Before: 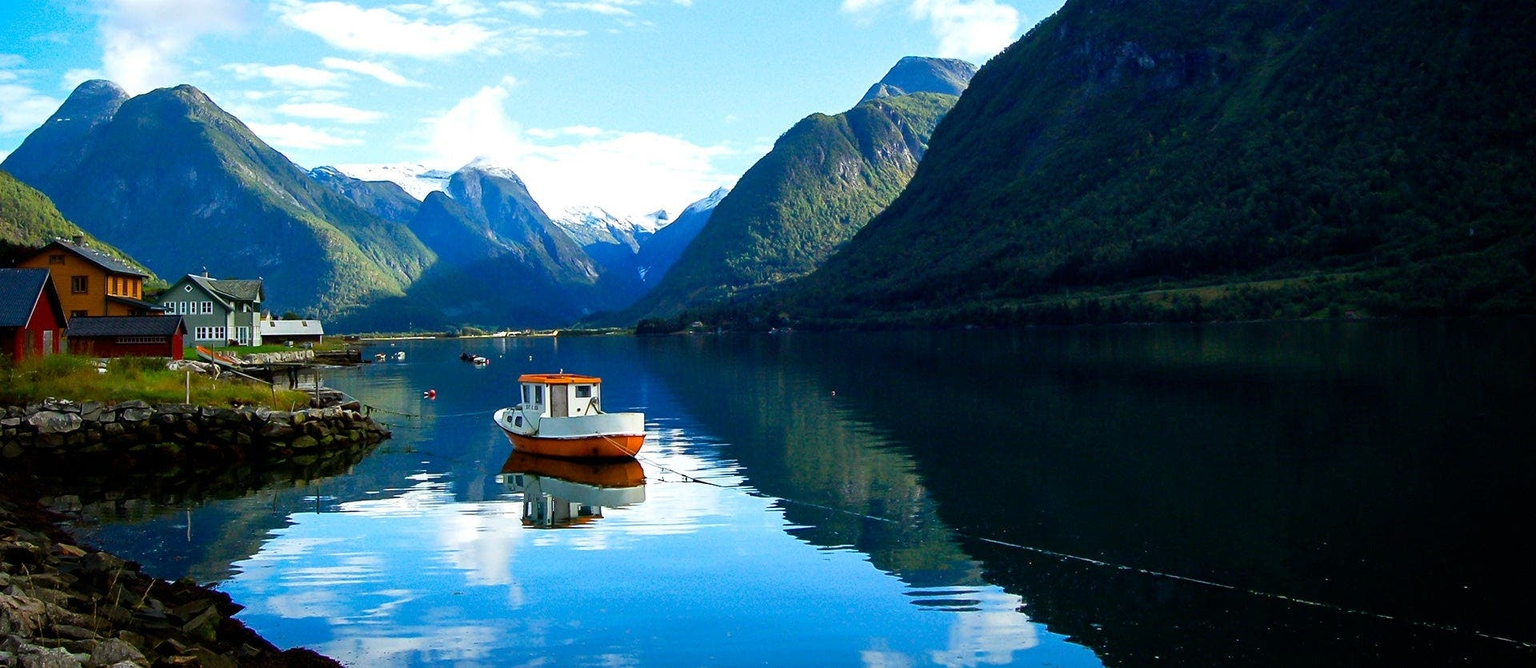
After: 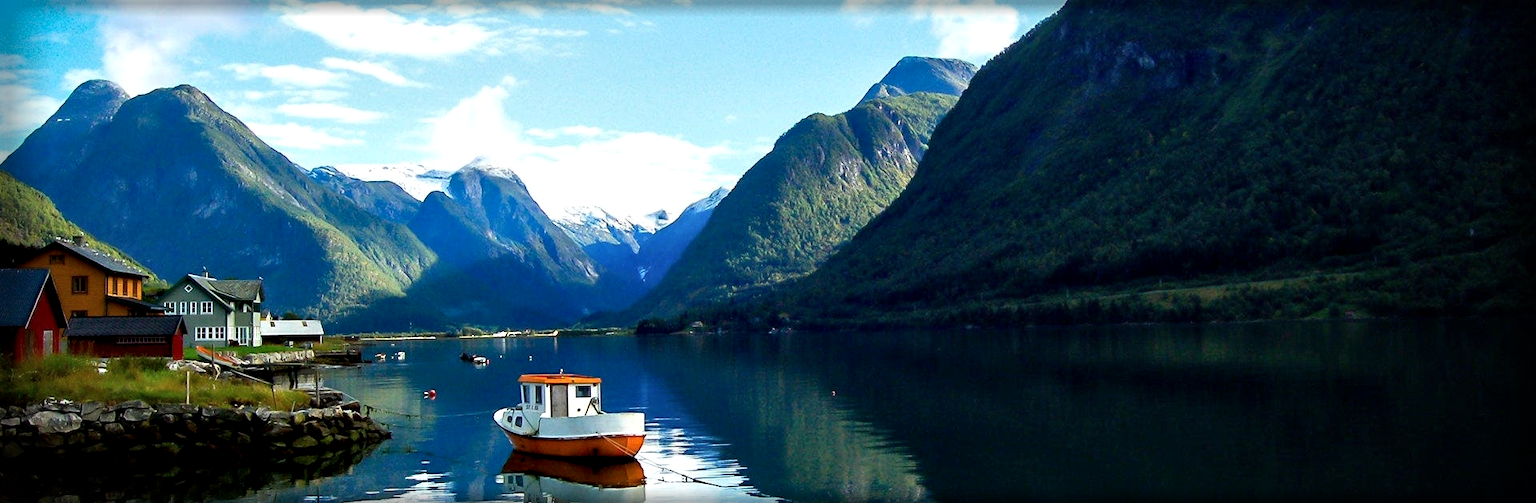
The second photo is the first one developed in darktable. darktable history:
crop: bottom 24.608%
contrast equalizer: octaves 7, y [[0.439, 0.44, 0.442, 0.457, 0.493, 0.498], [0.5 ×6], [0.5 ×6], [0 ×6], [0 ×6]], mix -0.991
vignetting: fall-off start 93.26%, fall-off radius 5.51%, brightness -0.564, saturation 0.001, automatic ratio true, width/height ratio 1.332, shape 0.047
